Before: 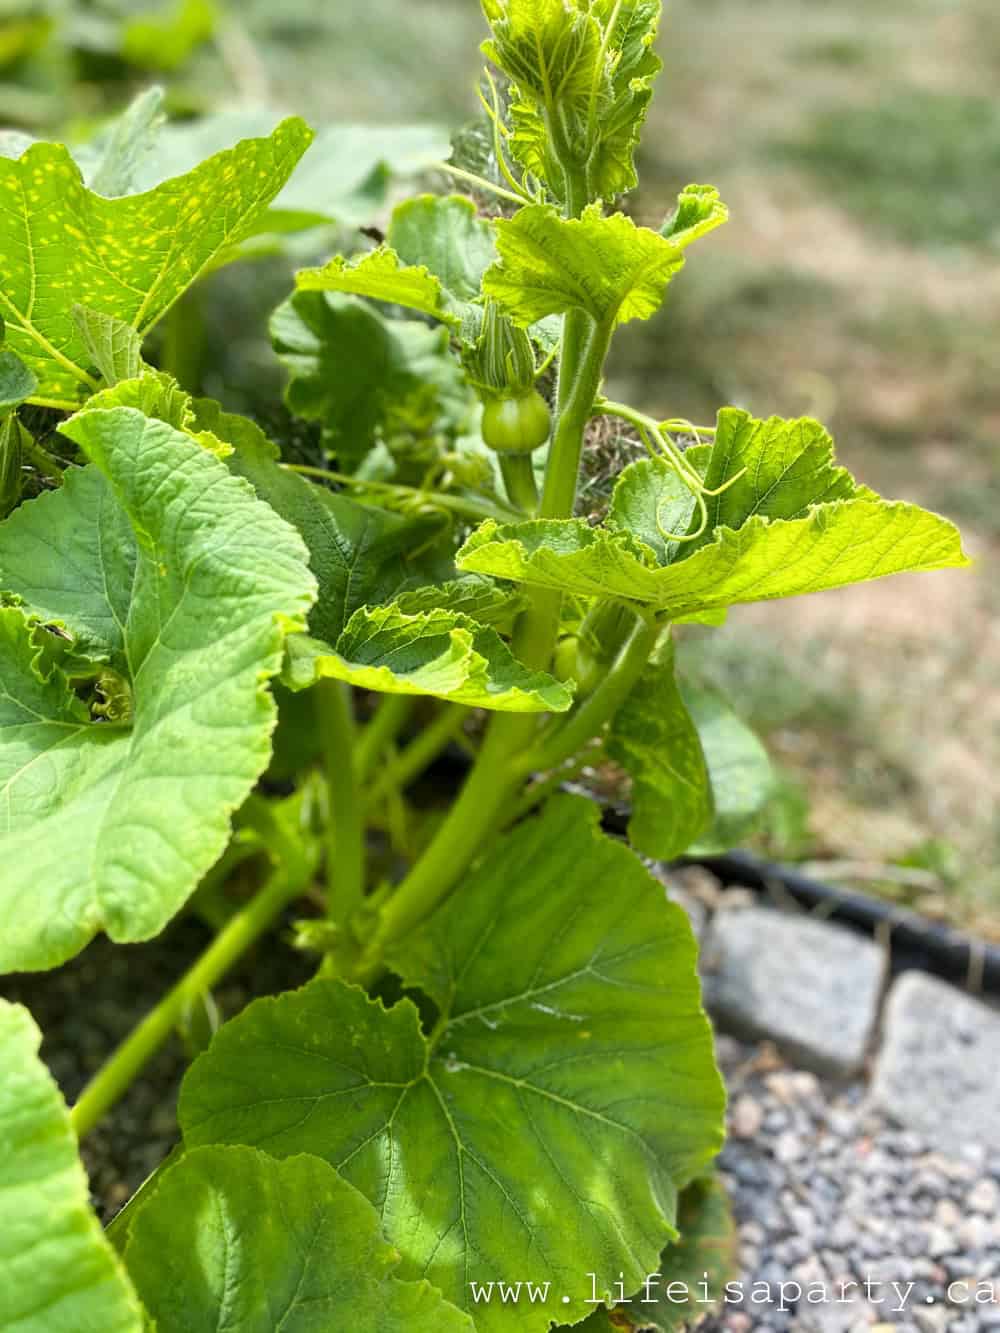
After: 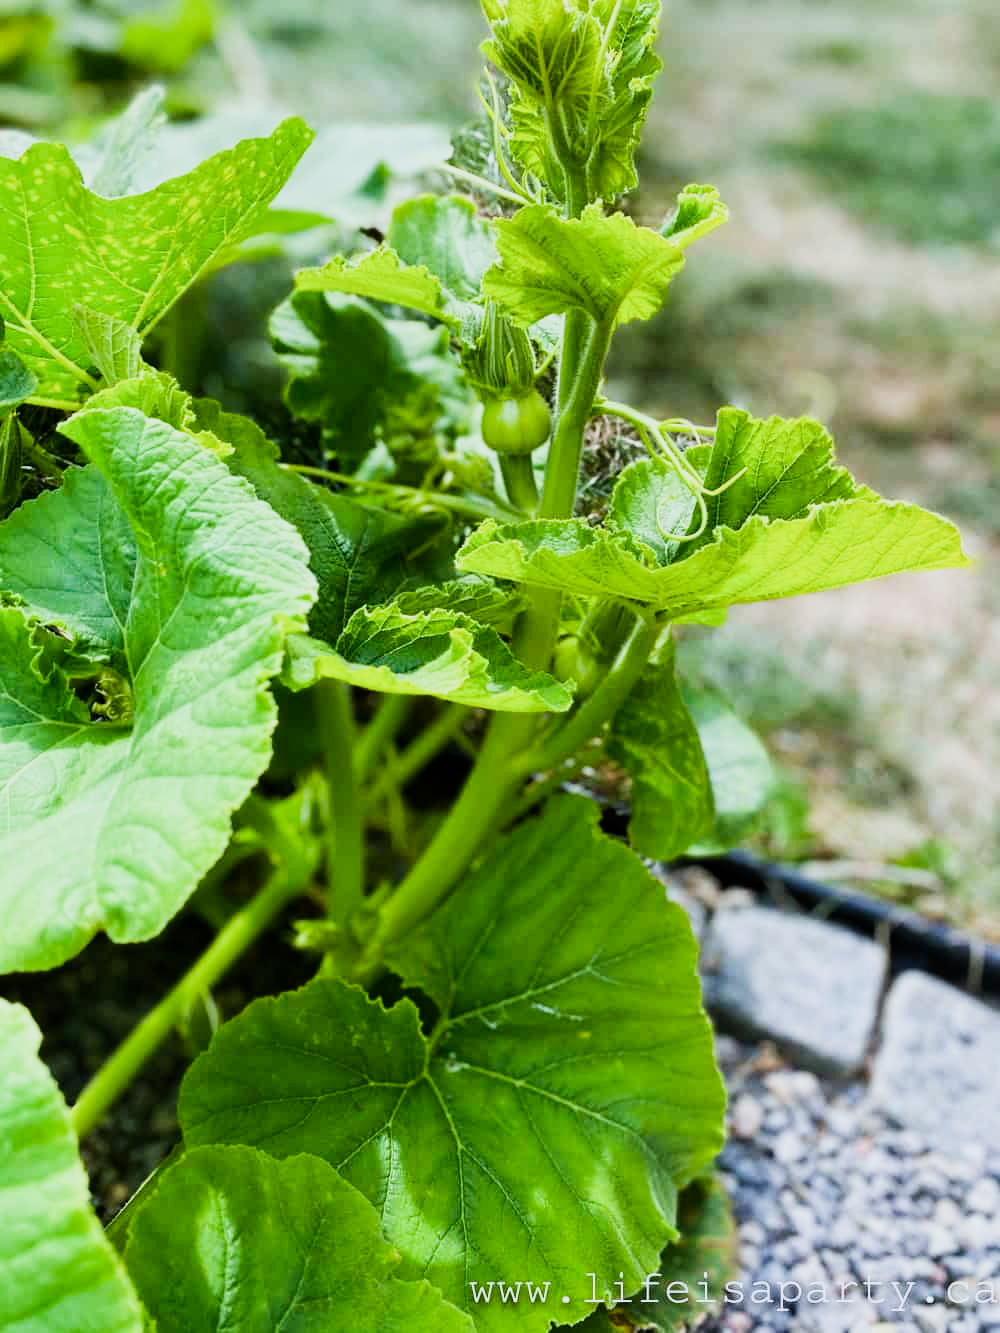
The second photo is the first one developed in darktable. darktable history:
color calibration: x 0.37, y 0.382, temperature 4313.32 K
sigmoid: contrast 1.8
